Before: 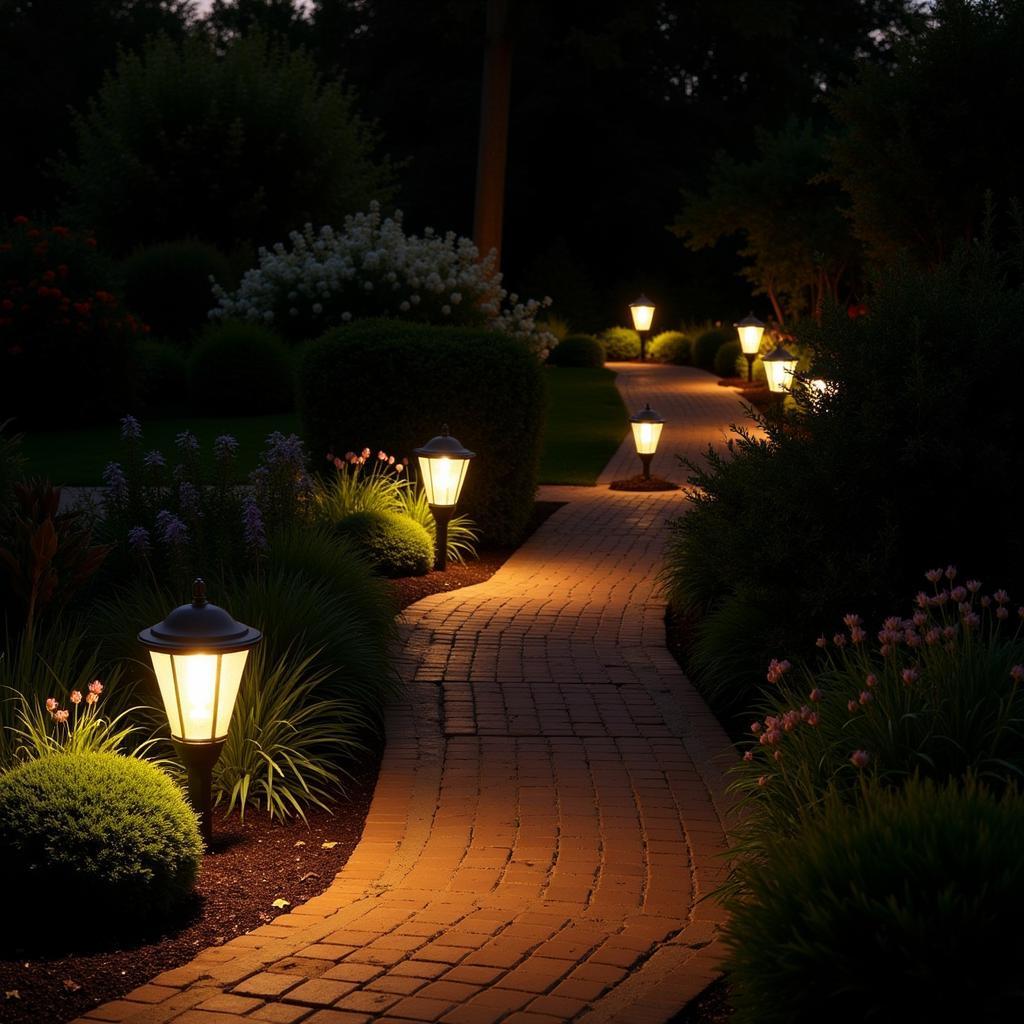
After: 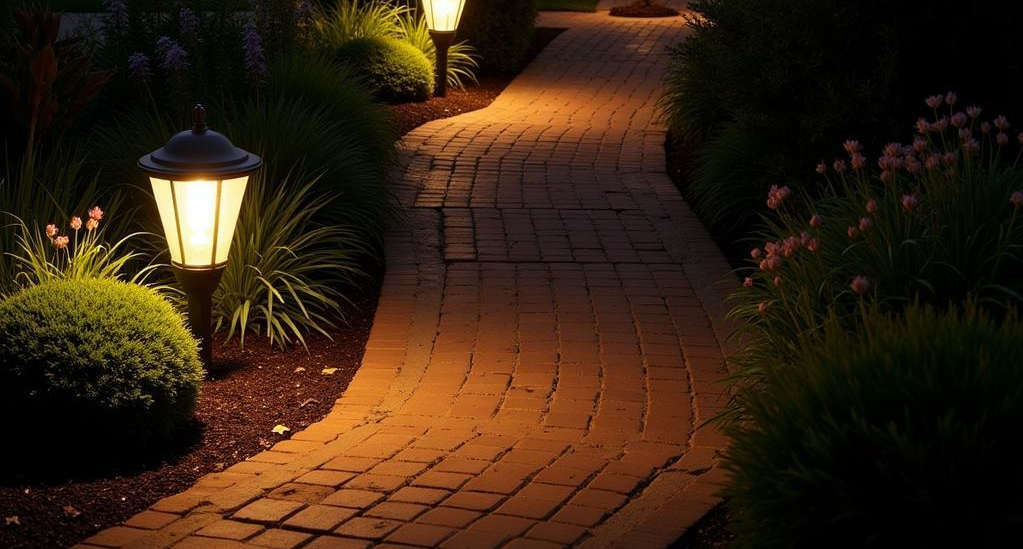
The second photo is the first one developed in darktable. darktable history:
crop and rotate: top 46.339%, right 0.075%
